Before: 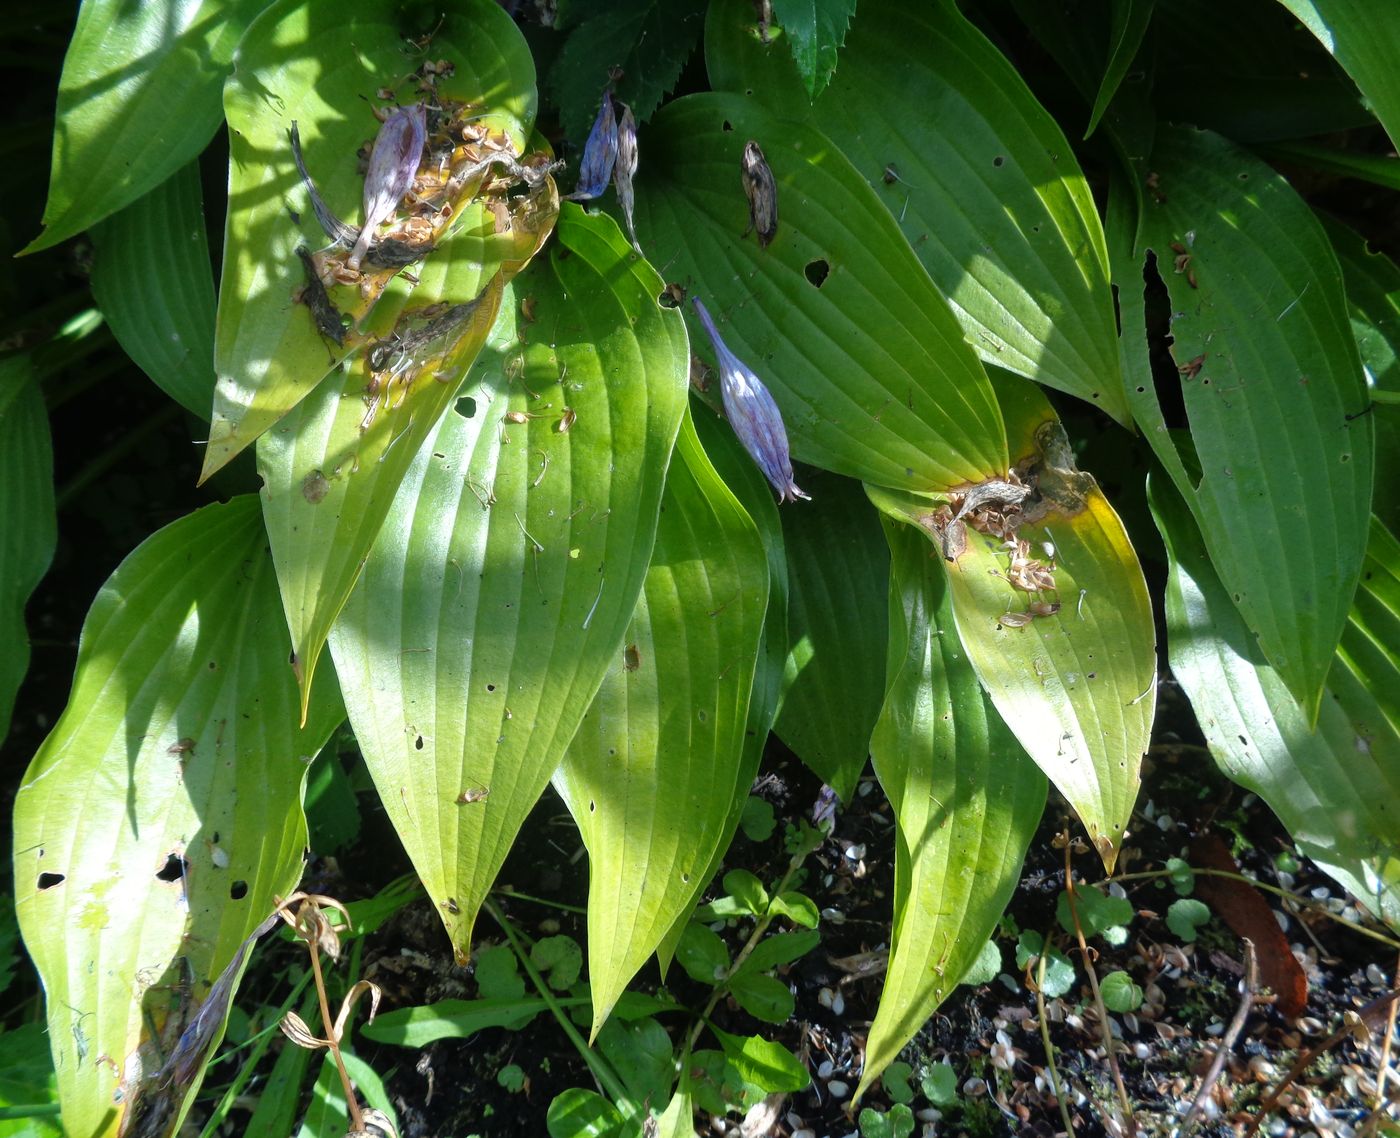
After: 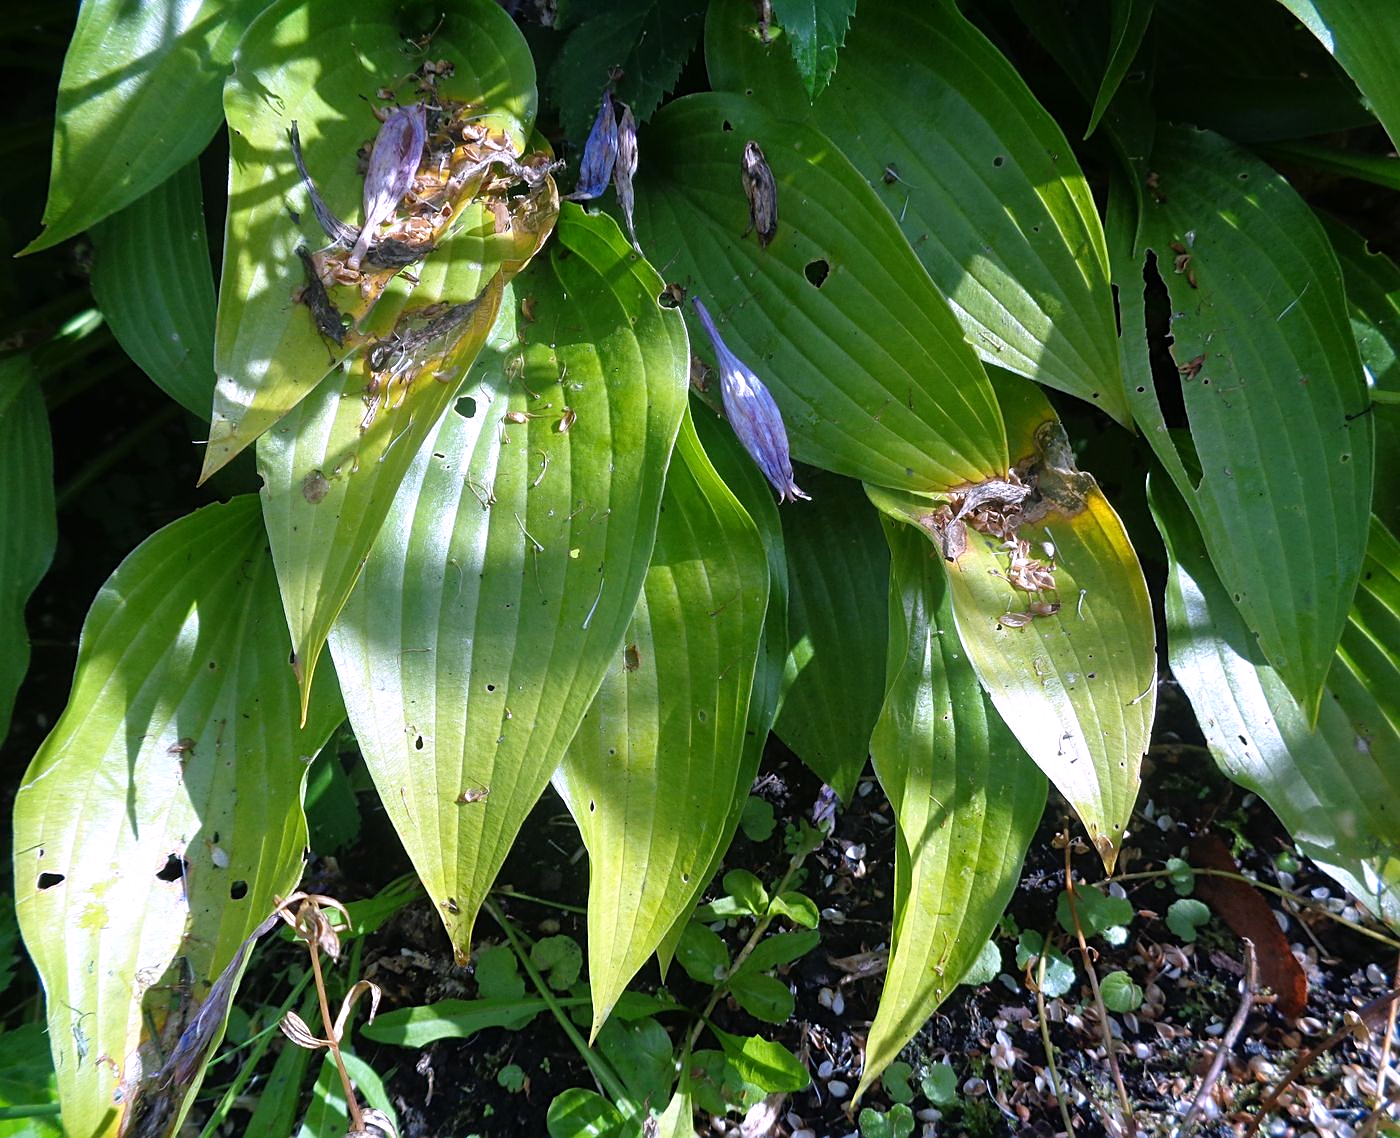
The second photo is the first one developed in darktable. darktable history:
sharpen: on, module defaults
white balance: red 1.042, blue 1.17
